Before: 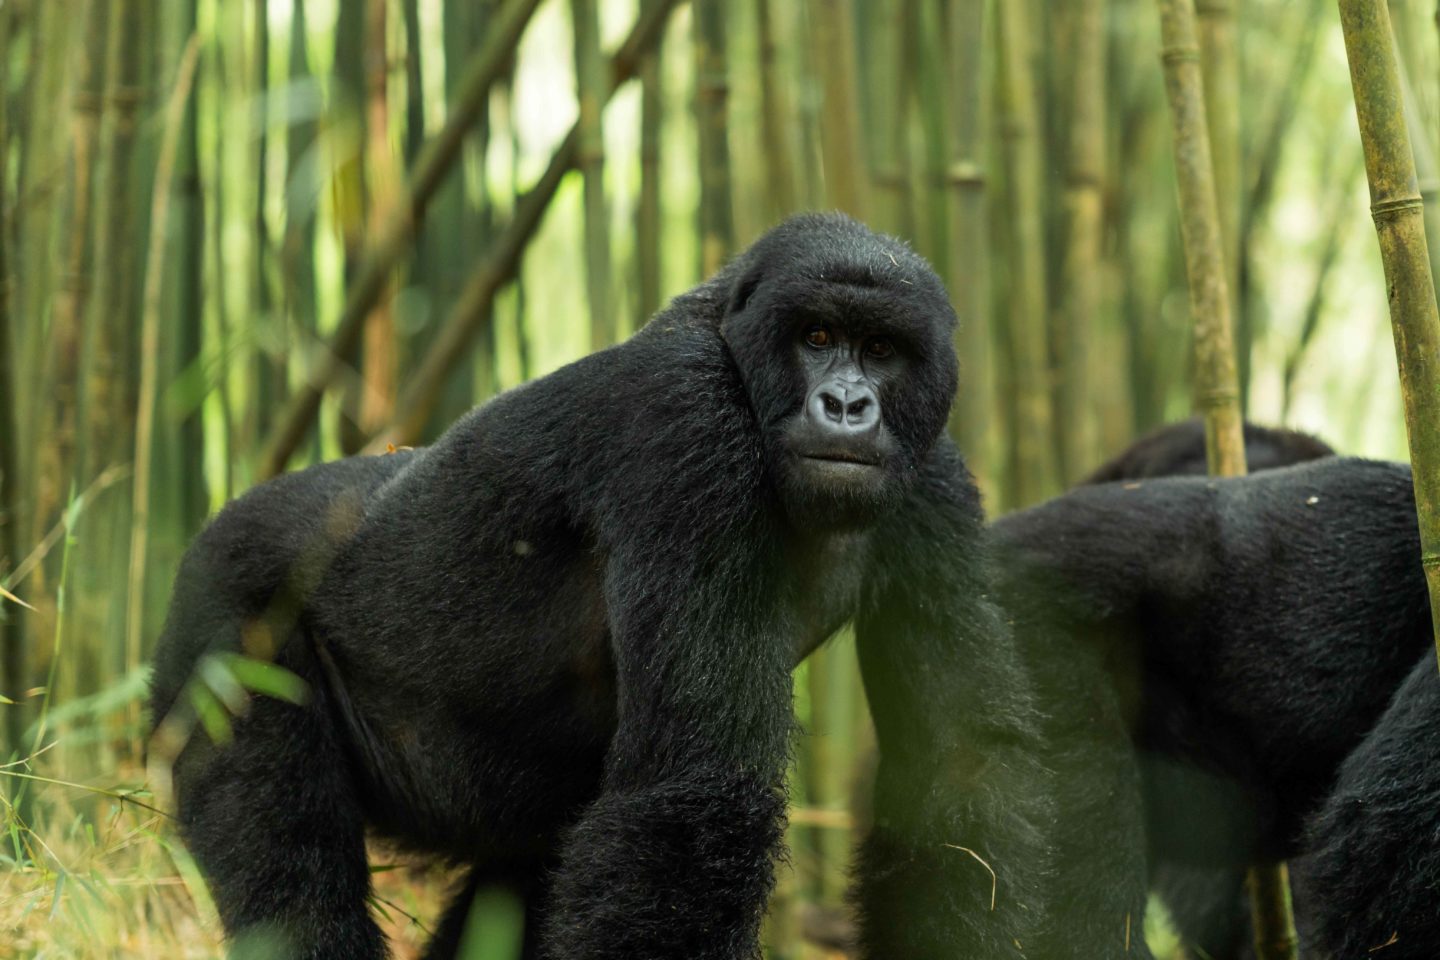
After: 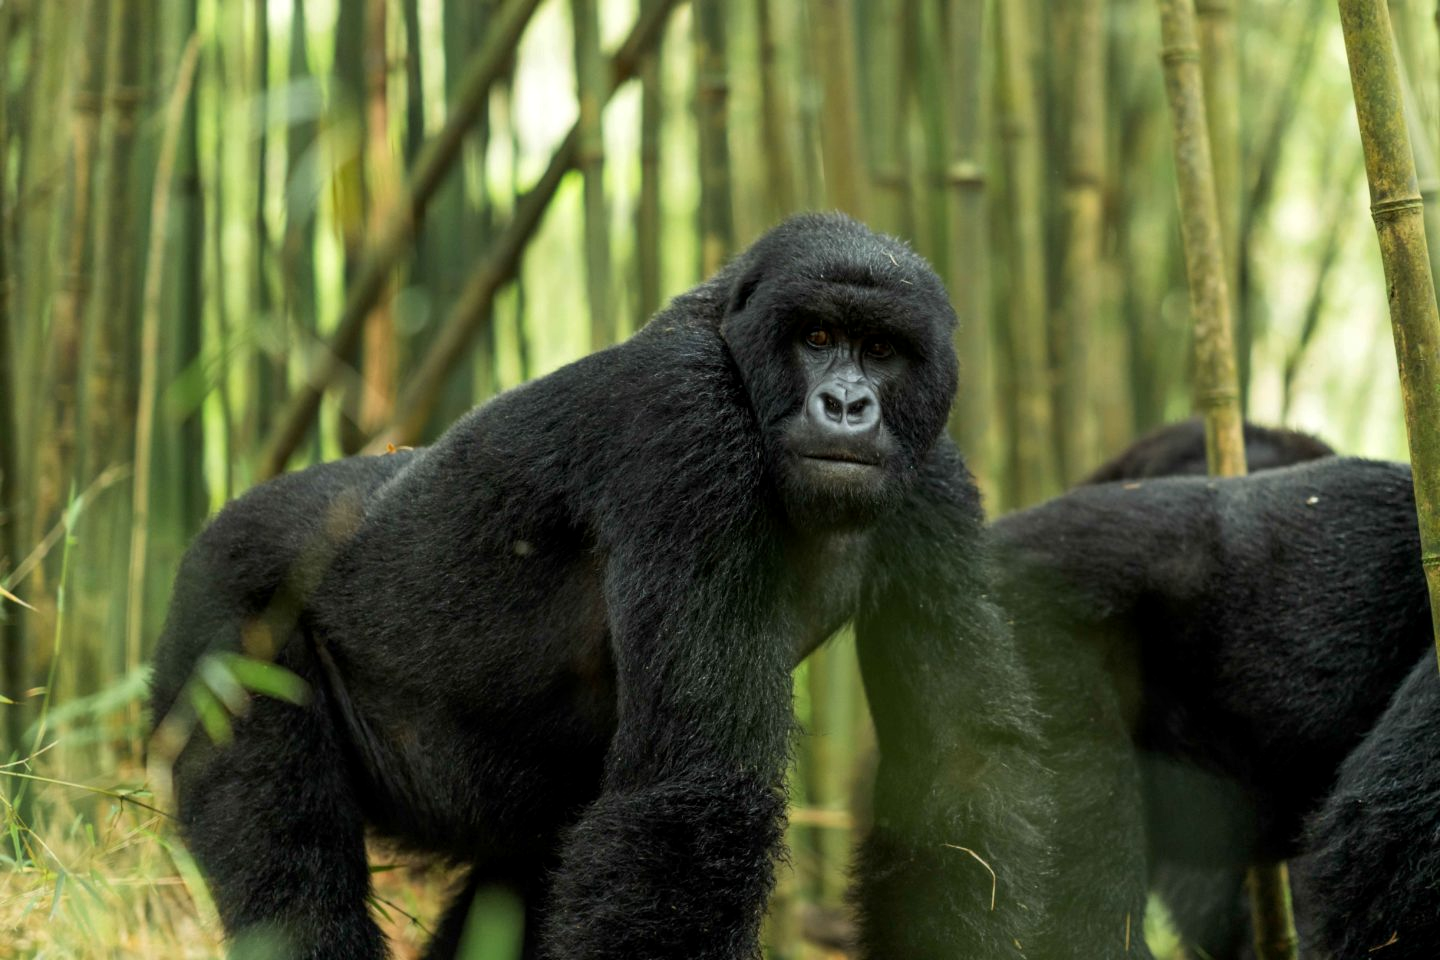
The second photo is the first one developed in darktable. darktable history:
tone equalizer: on, module defaults
local contrast: highlights 101%, shadows 102%, detail 119%, midtone range 0.2
